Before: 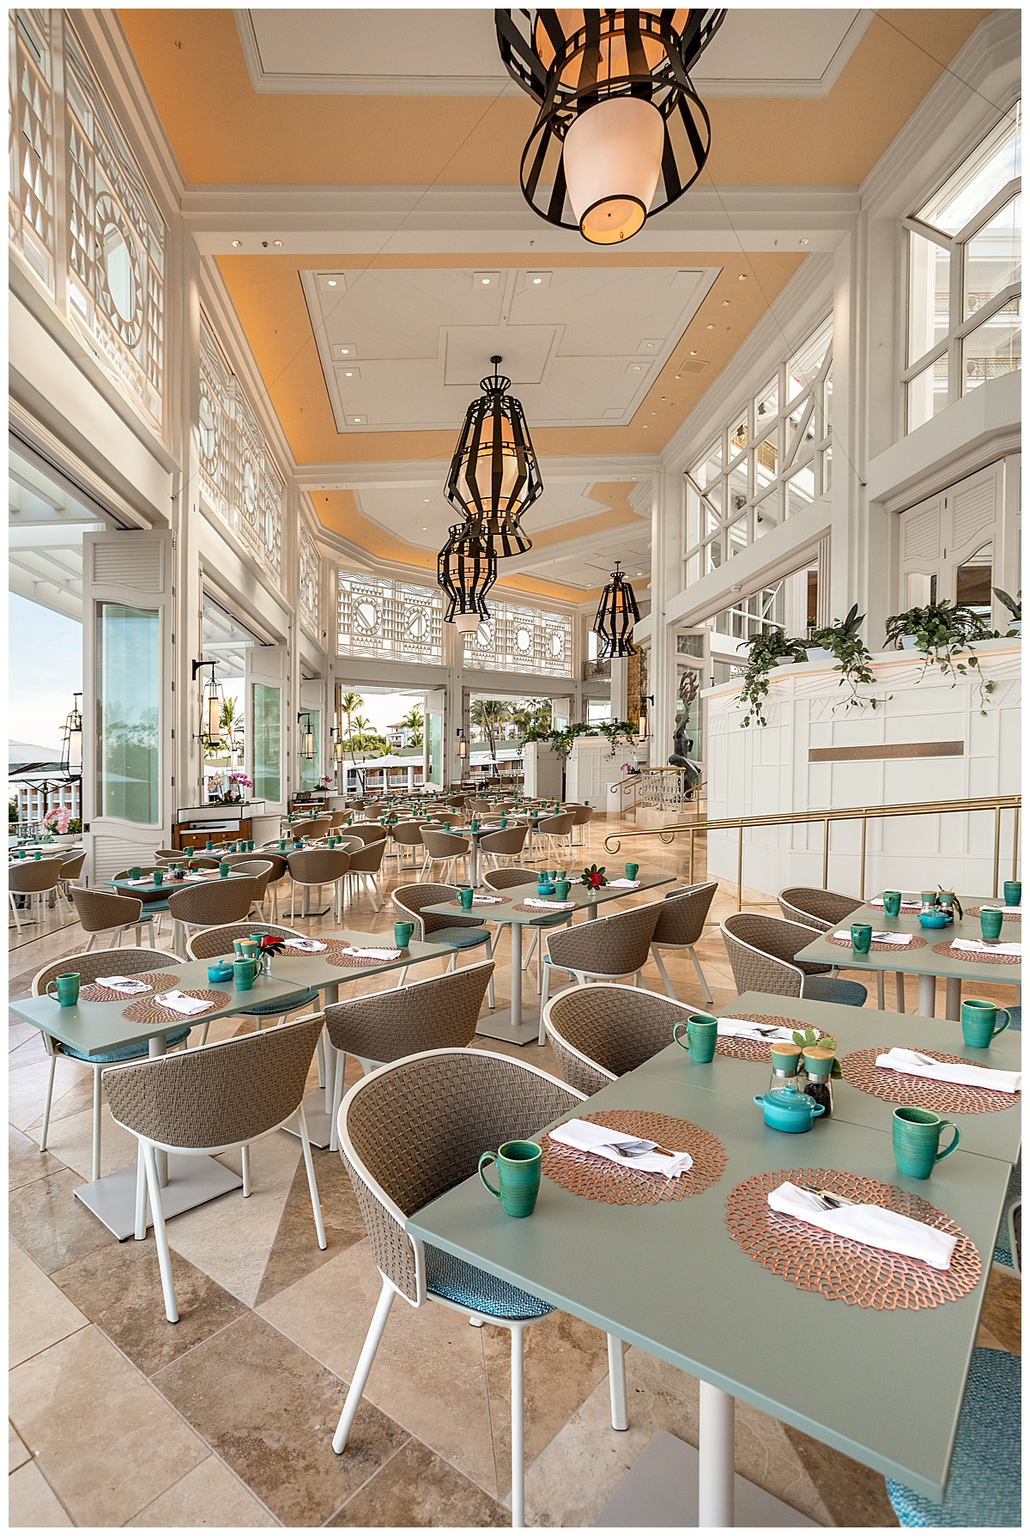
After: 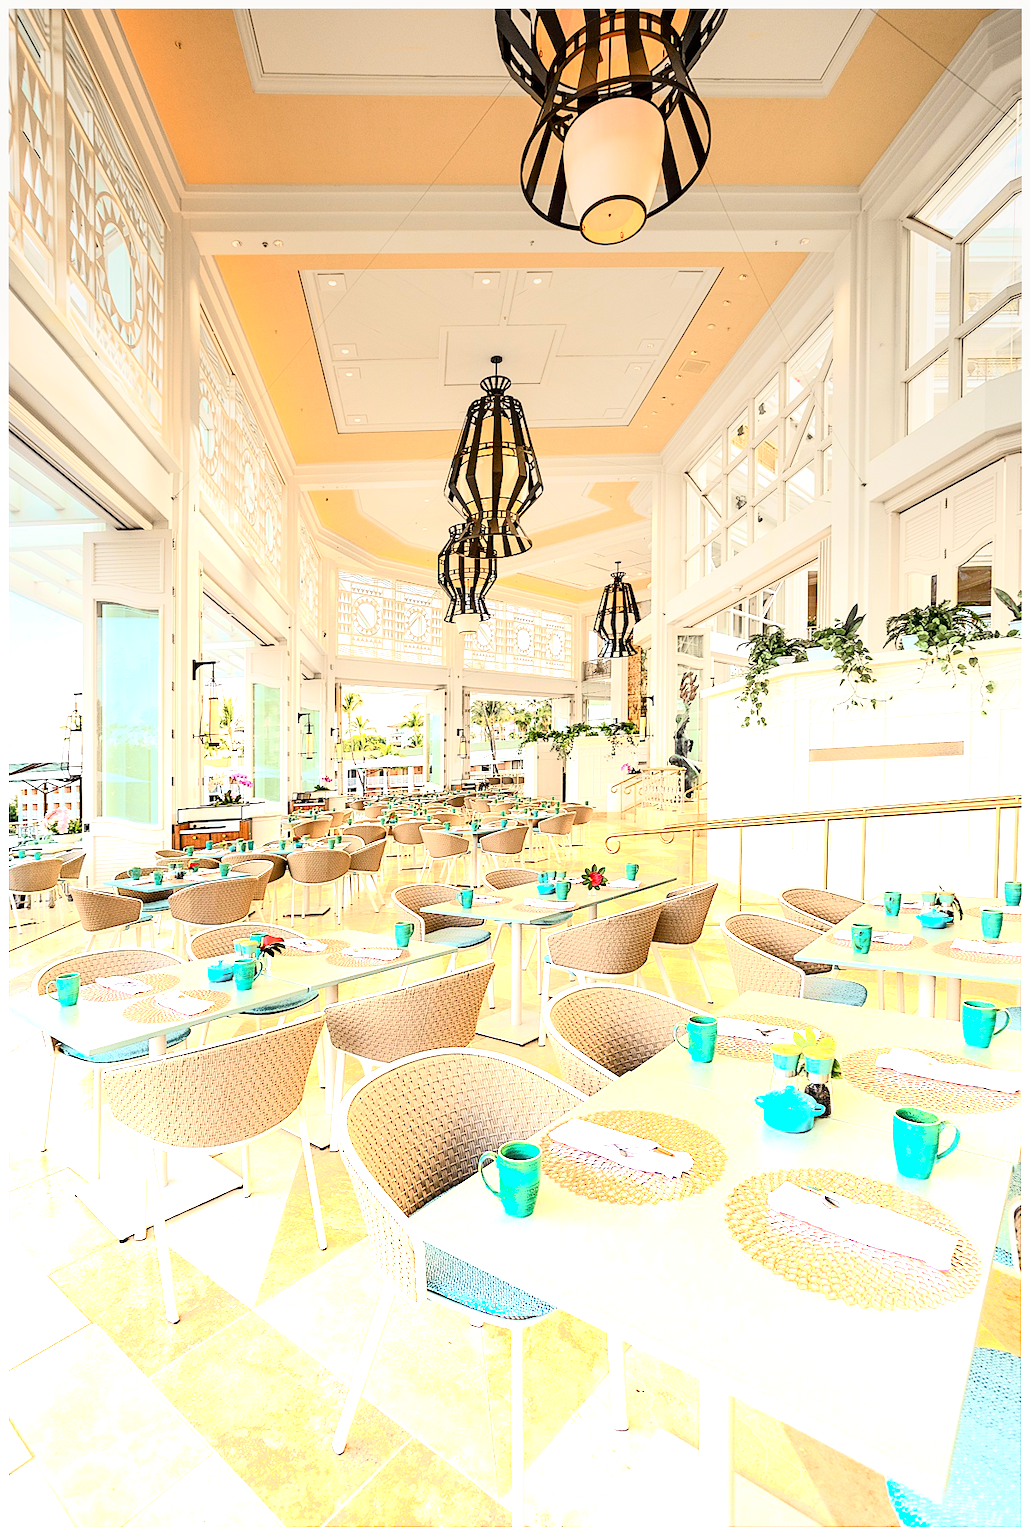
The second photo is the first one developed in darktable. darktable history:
graduated density: density -3.9 EV
tone curve: curves: ch0 [(0, 0.005) (0.103, 0.097) (0.18, 0.22) (0.4, 0.485) (0.5, 0.612) (0.668, 0.787) (0.823, 0.894) (1, 0.971)]; ch1 [(0, 0) (0.172, 0.123) (0.324, 0.253) (0.396, 0.388) (0.478, 0.461) (0.499, 0.498) (0.522, 0.528) (0.618, 0.649) (0.753, 0.821) (1, 1)]; ch2 [(0, 0) (0.411, 0.424) (0.496, 0.501) (0.515, 0.514) (0.555, 0.585) (0.641, 0.69) (1, 1)], color space Lab, independent channels, preserve colors none
shadows and highlights: shadows 0, highlights 40
